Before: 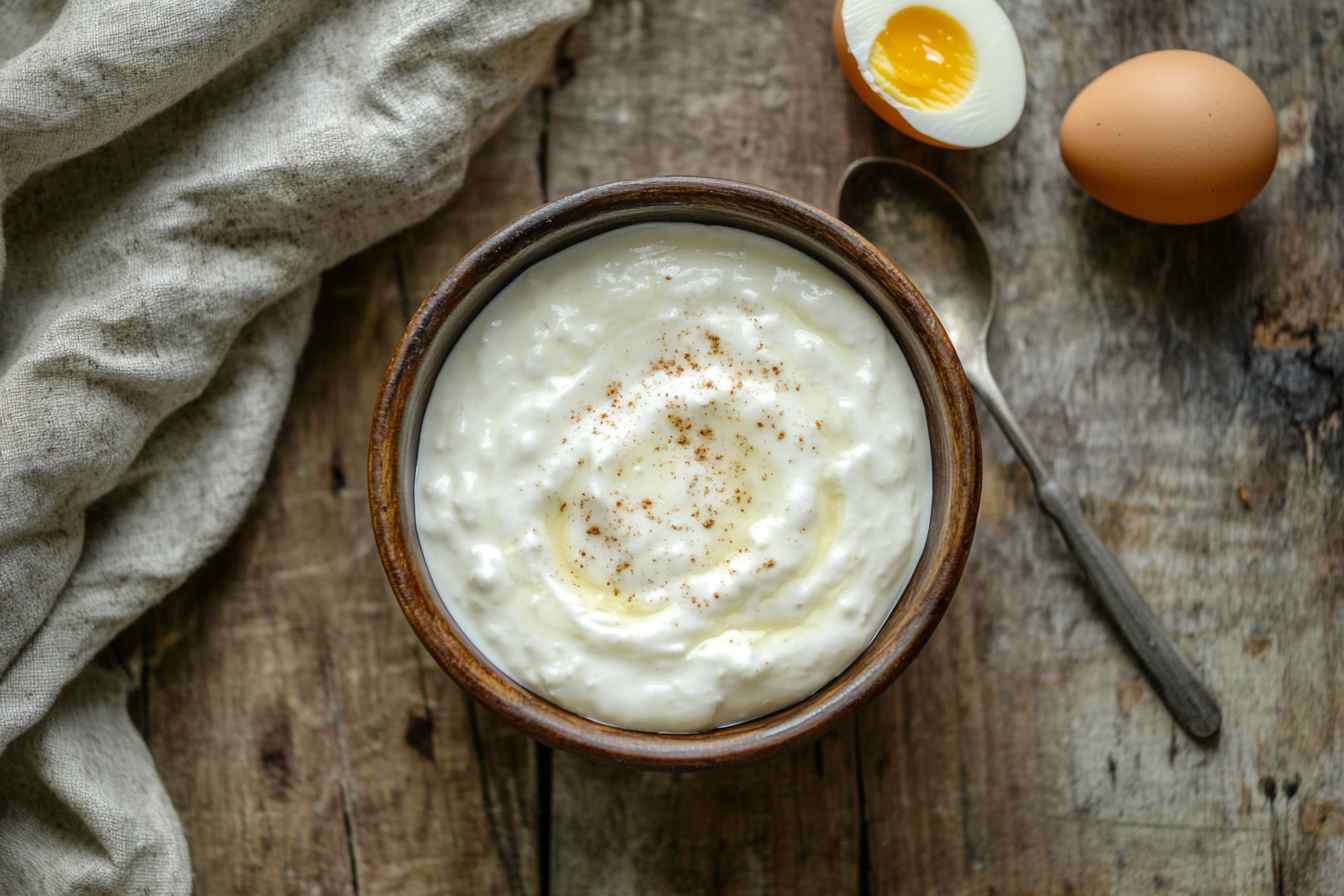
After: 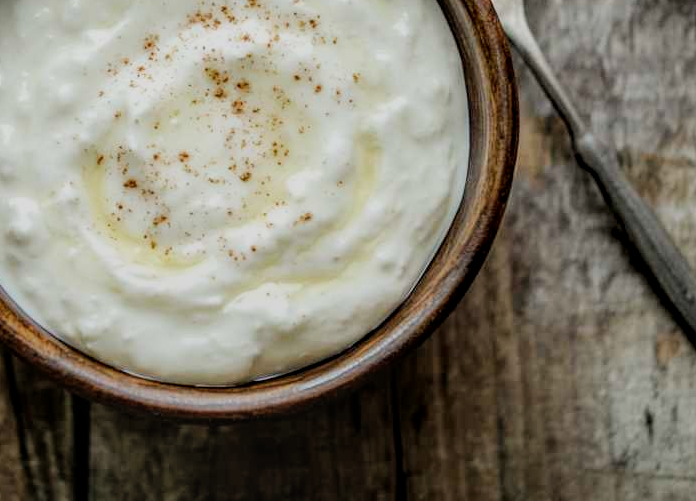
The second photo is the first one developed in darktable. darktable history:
crop: left 34.479%, top 38.822%, right 13.718%, bottom 5.172%
local contrast: on, module defaults
filmic rgb: black relative exposure -7.65 EV, white relative exposure 4.56 EV, hardness 3.61, contrast 1.05
